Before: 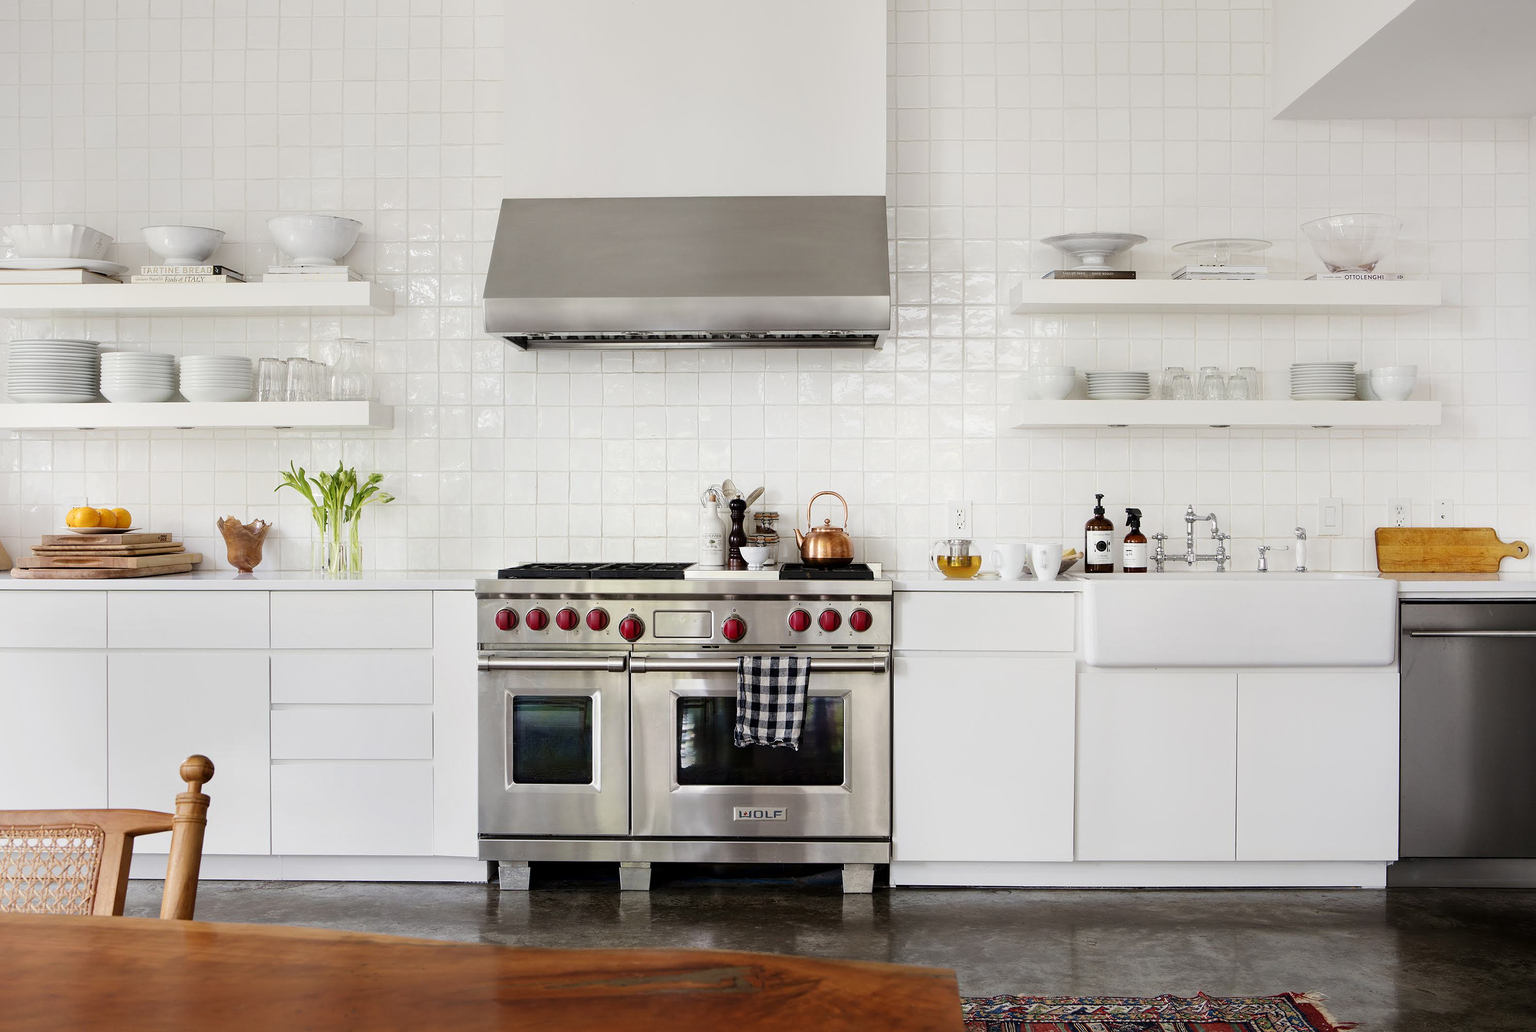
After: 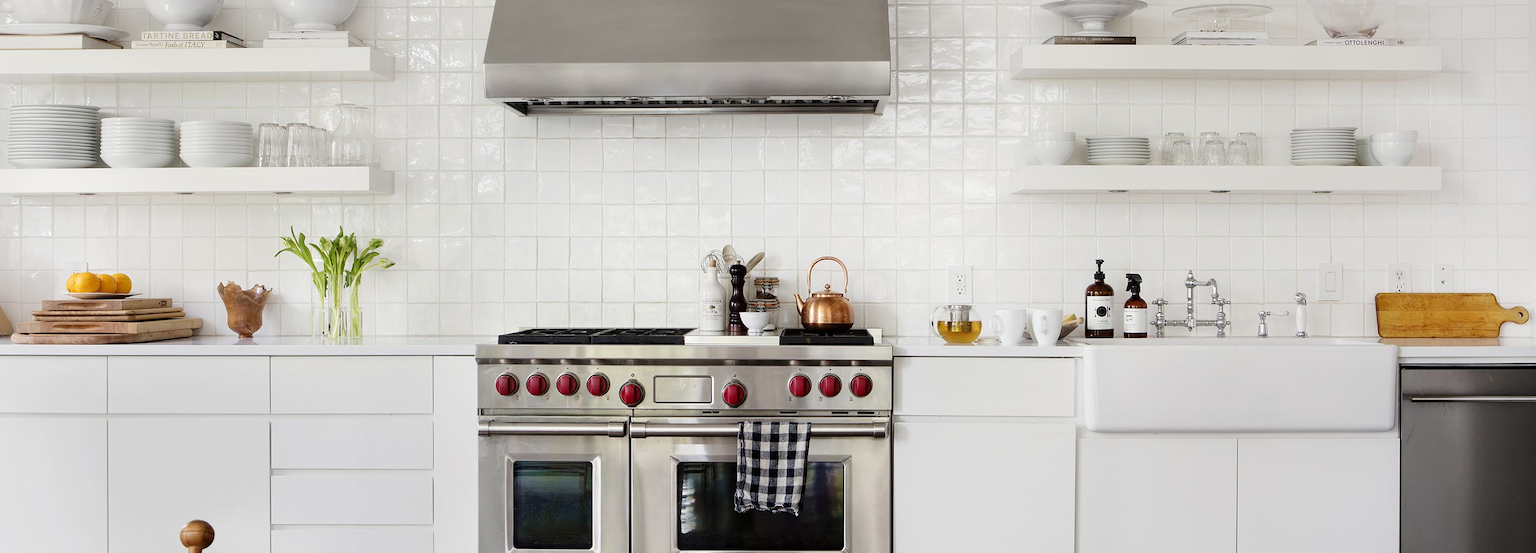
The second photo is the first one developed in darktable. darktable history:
crop and rotate: top 22.797%, bottom 23.502%
